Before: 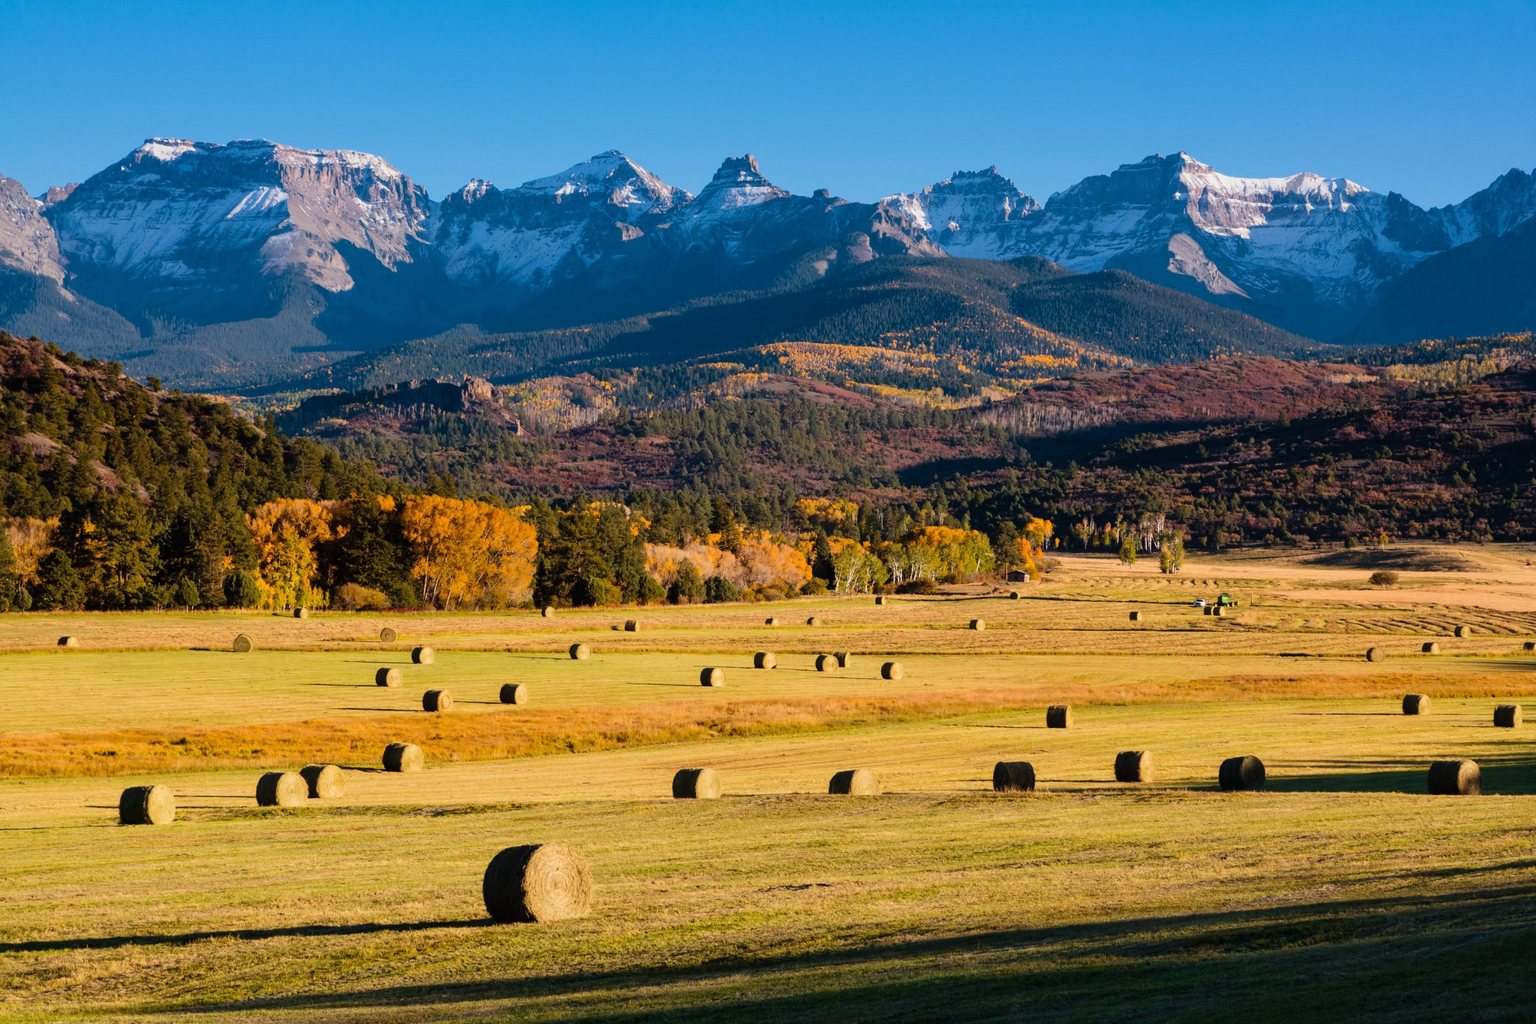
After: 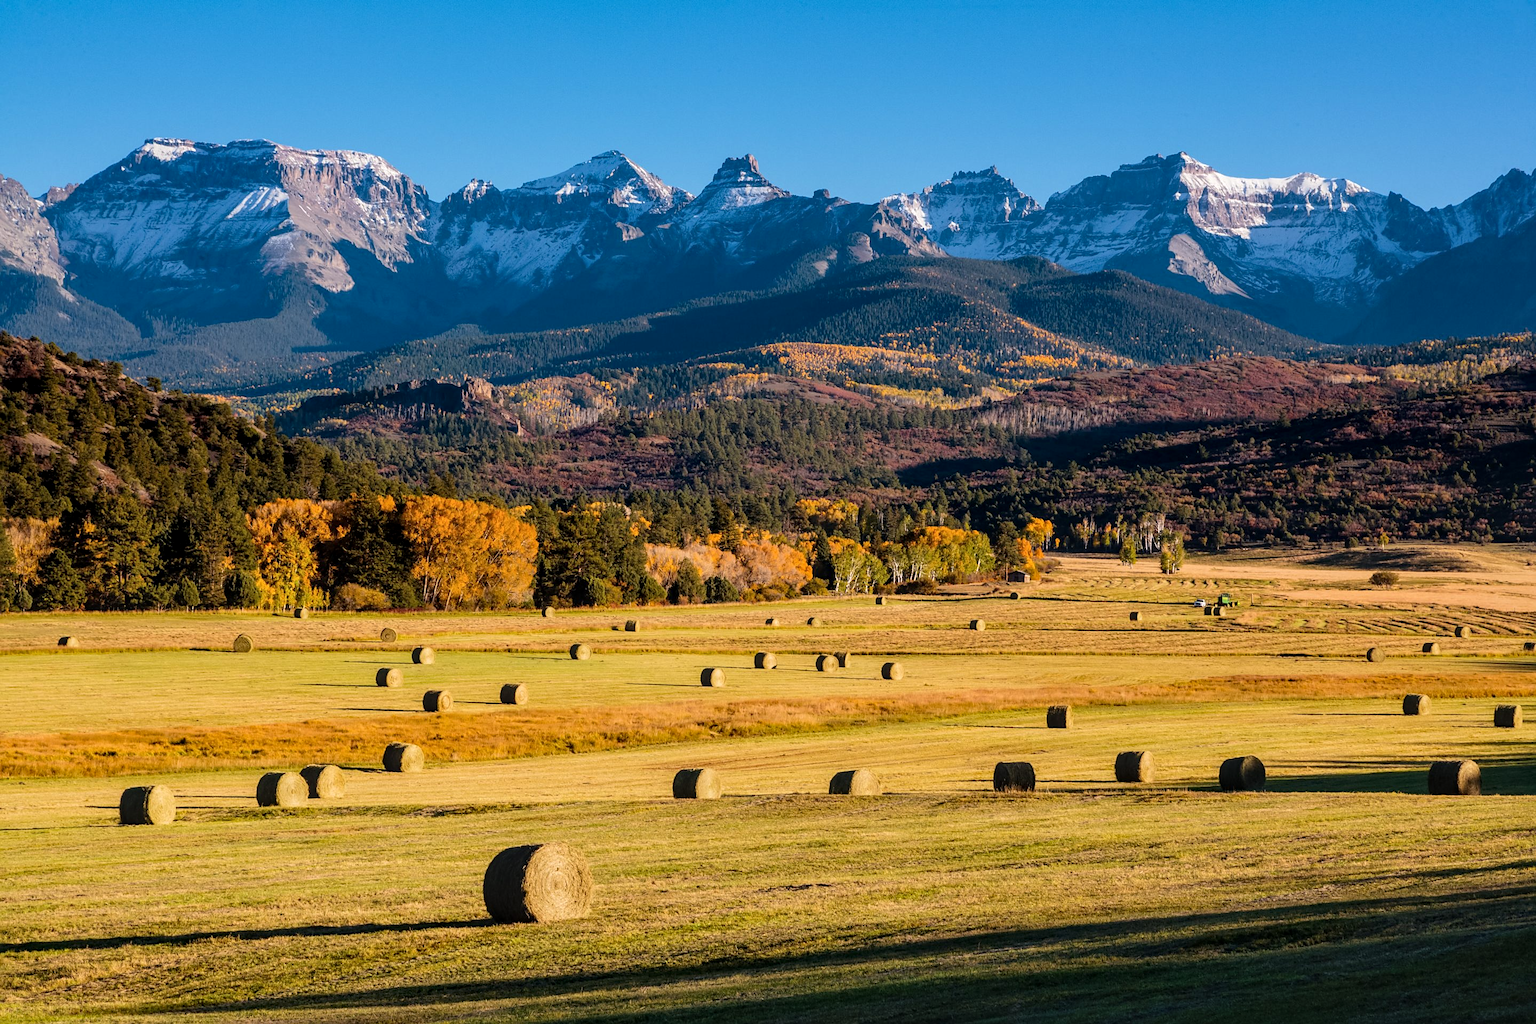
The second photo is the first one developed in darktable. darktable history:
sharpen: radius 1.841, amount 0.4, threshold 1.244
local contrast: on, module defaults
